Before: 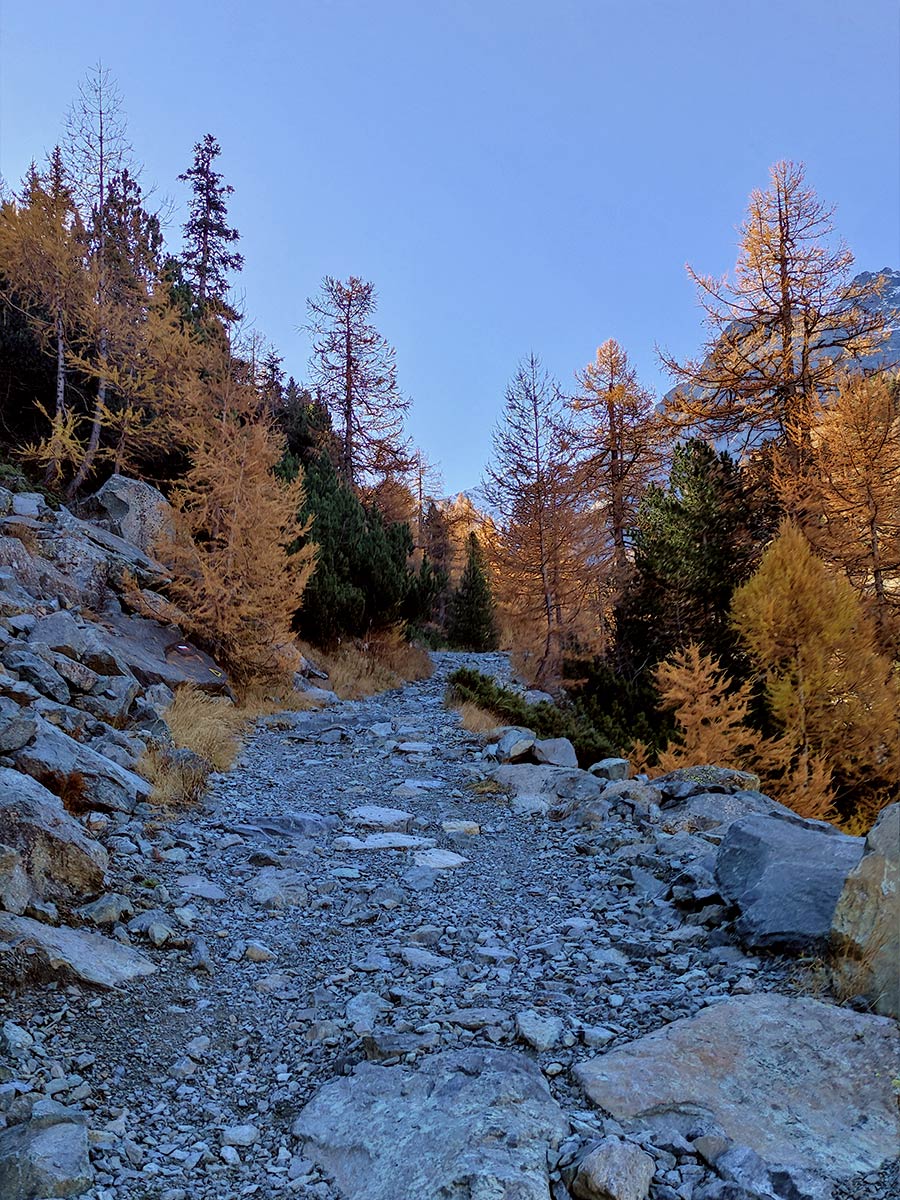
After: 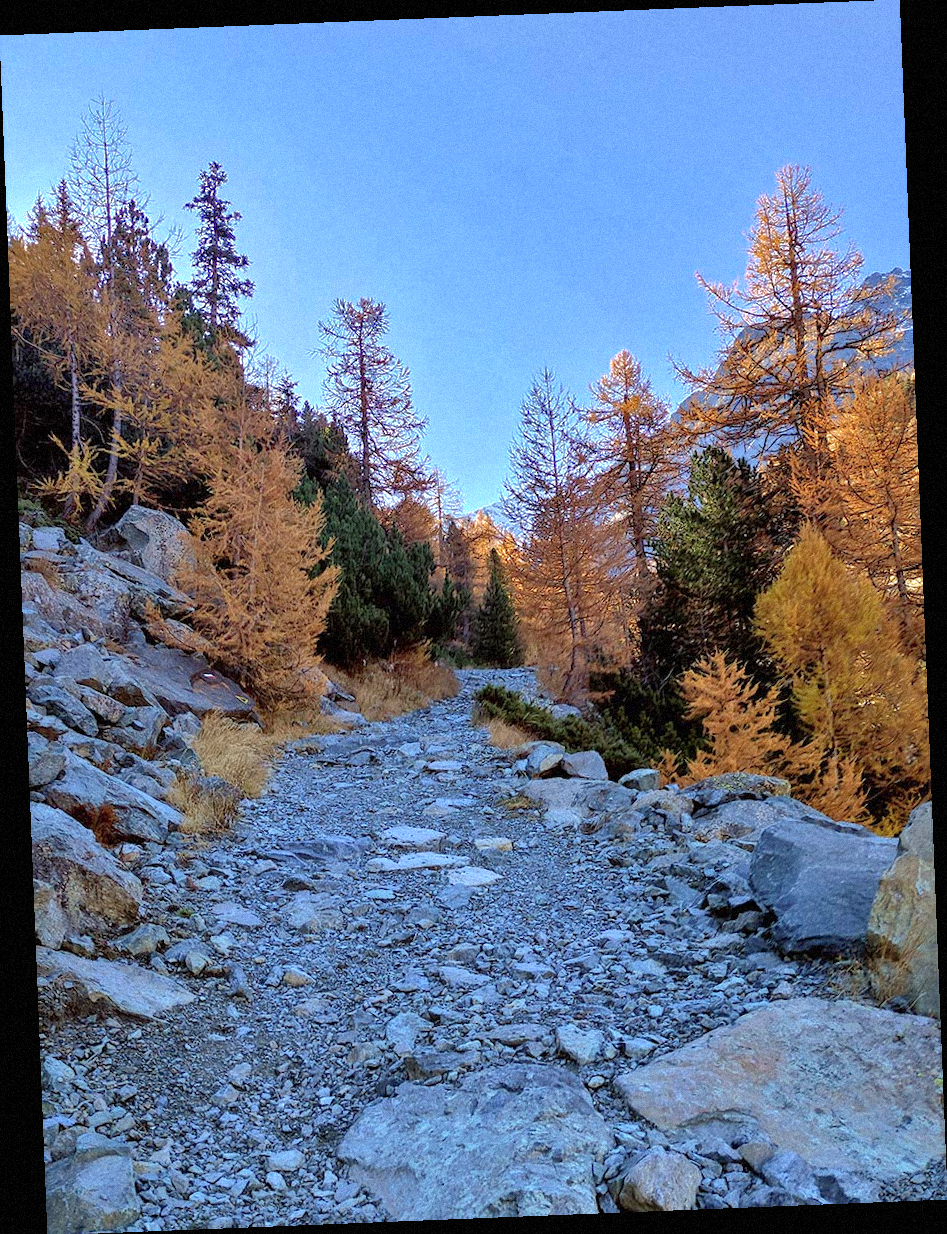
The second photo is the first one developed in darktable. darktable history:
rotate and perspective: rotation -2.29°, automatic cropping off
shadows and highlights: highlights -60
exposure: exposure 0.648 EV, compensate highlight preservation false
grain: mid-tones bias 0%
